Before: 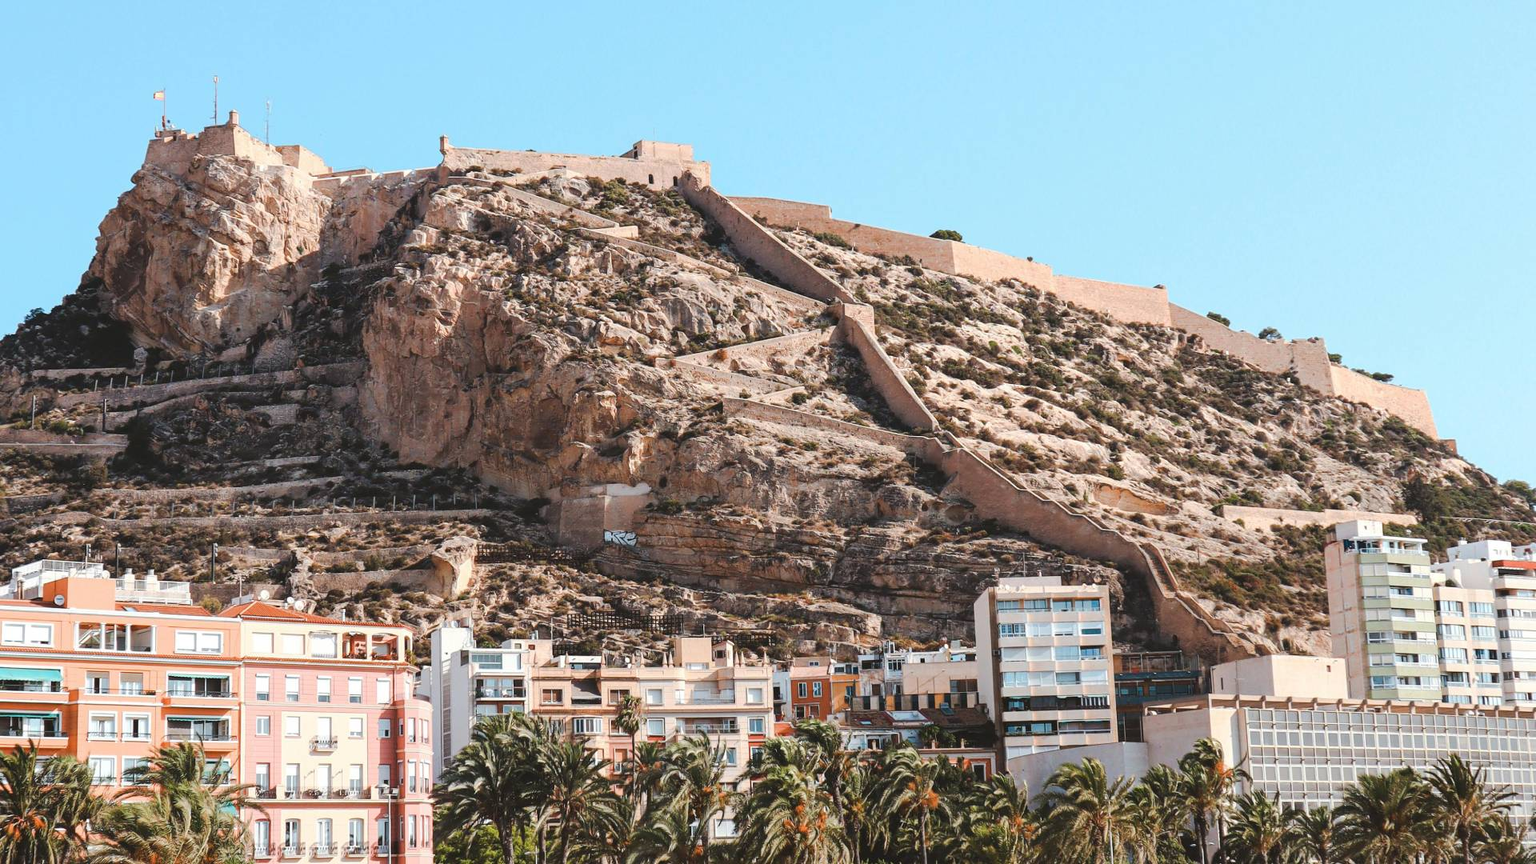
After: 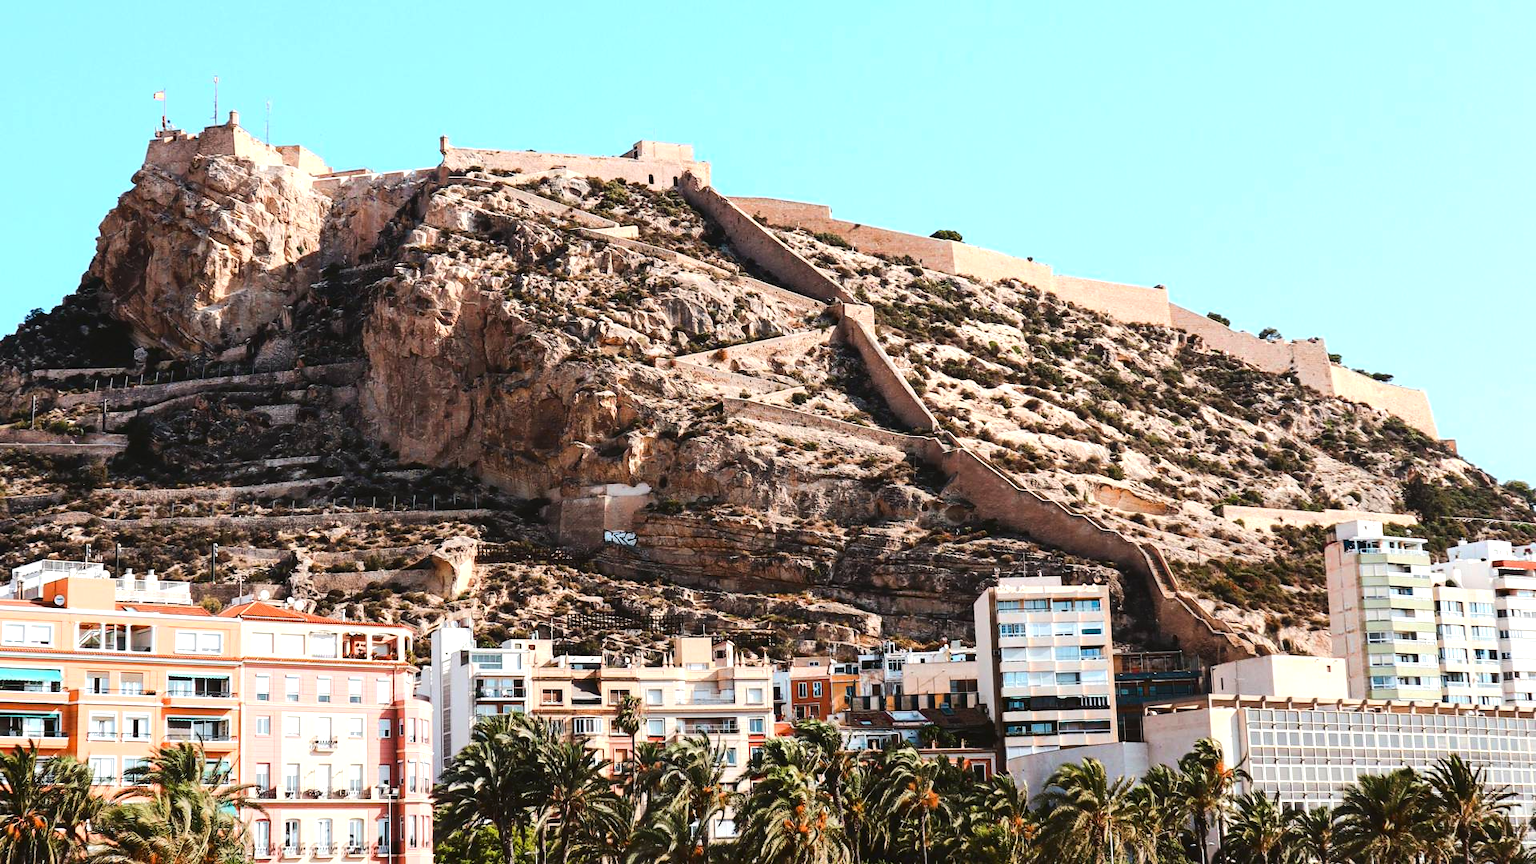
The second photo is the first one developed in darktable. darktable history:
tone equalizer: -8 EV -0.417 EV, -7 EV -0.389 EV, -6 EV -0.333 EV, -5 EV -0.222 EV, -3 EV 0.222 EV, -2 EV 0.333 EV, -1 EV 0.389 EV, +0 EV 0.417 EV, edges refinement/feathering 500, mask exposure compensation -1.57 EV, preserve details no
contrast brightness saturation: contrast 0.13, brightness -0.05, saturation 0.16
